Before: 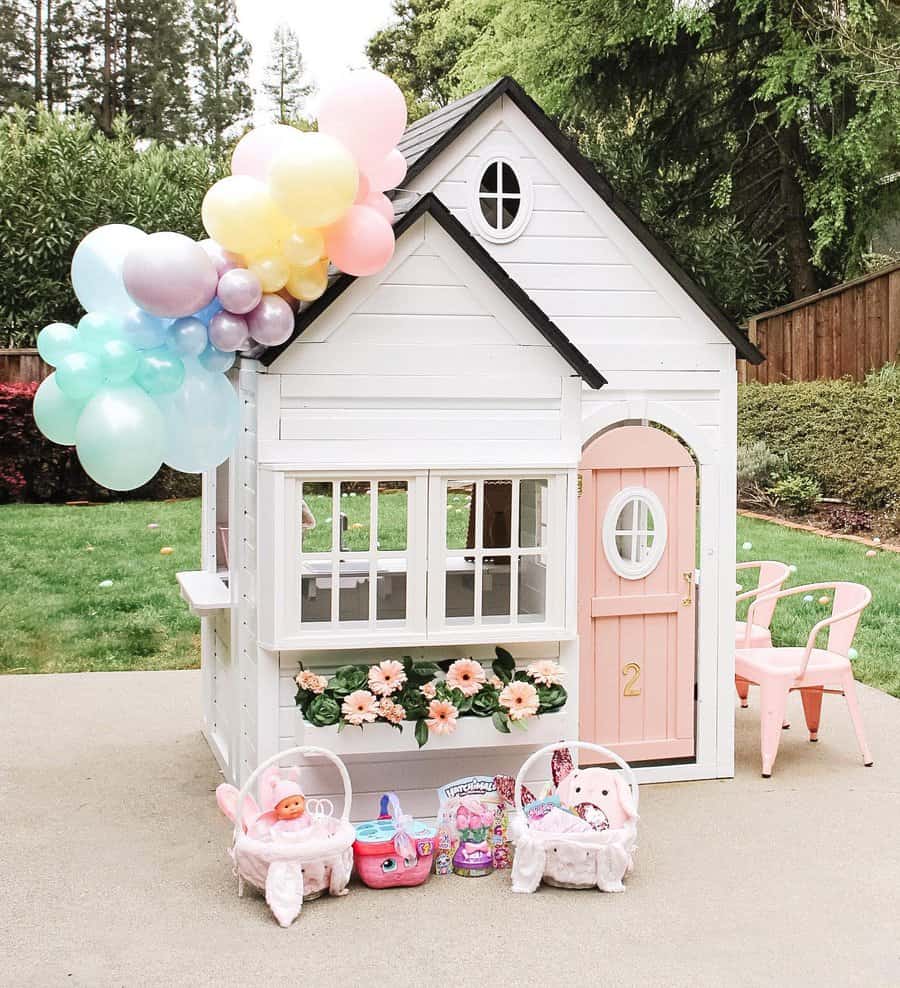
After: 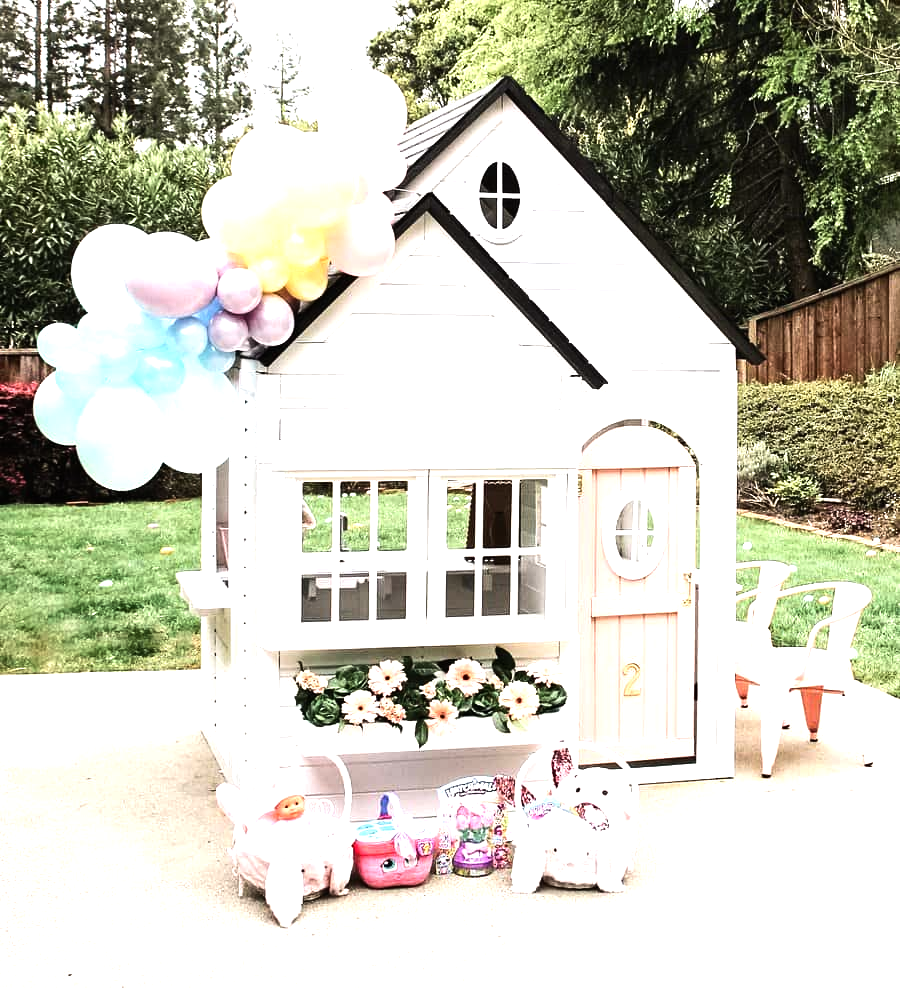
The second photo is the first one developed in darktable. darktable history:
white balance: emerald 1
tone equalizer: -8 EV -1.08 EV, -7 EV -1.01 EV, -6 EV -0.867 EV, -5 EV -0.578 EV, -3 EV 0.578 EV, -2 EV 0.867 EV, -1 EV 1.01 EV, +0 EV 1.08 EV, edges refinement/feathering 500, mask exposure compensation -1.57 EV, preserve details no
